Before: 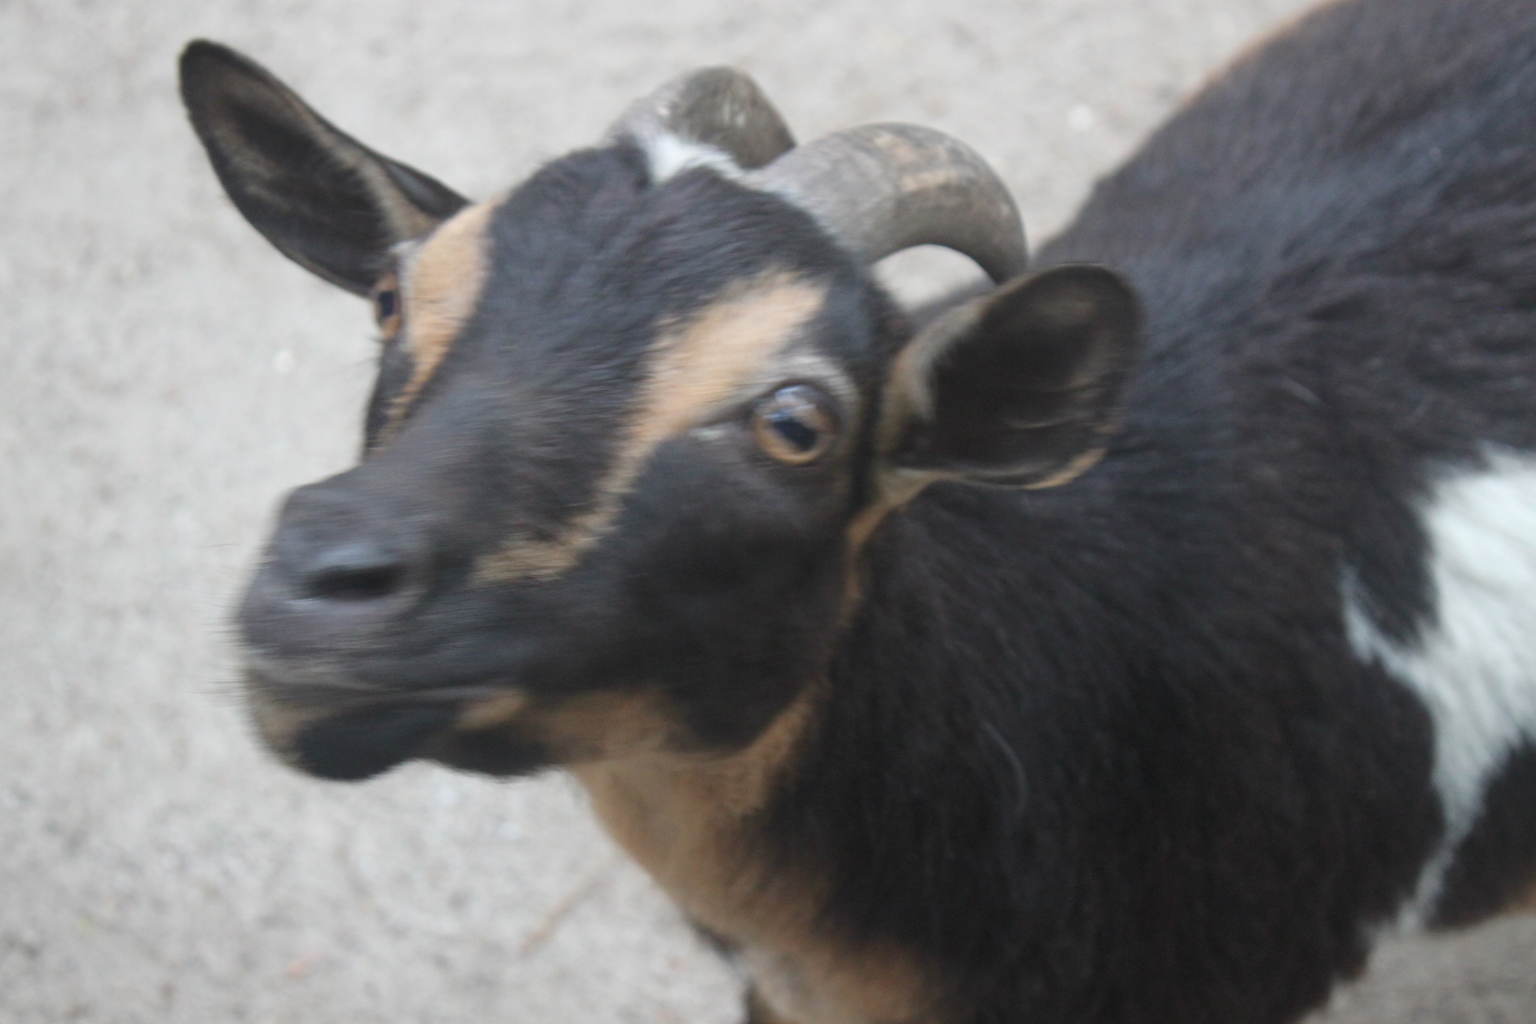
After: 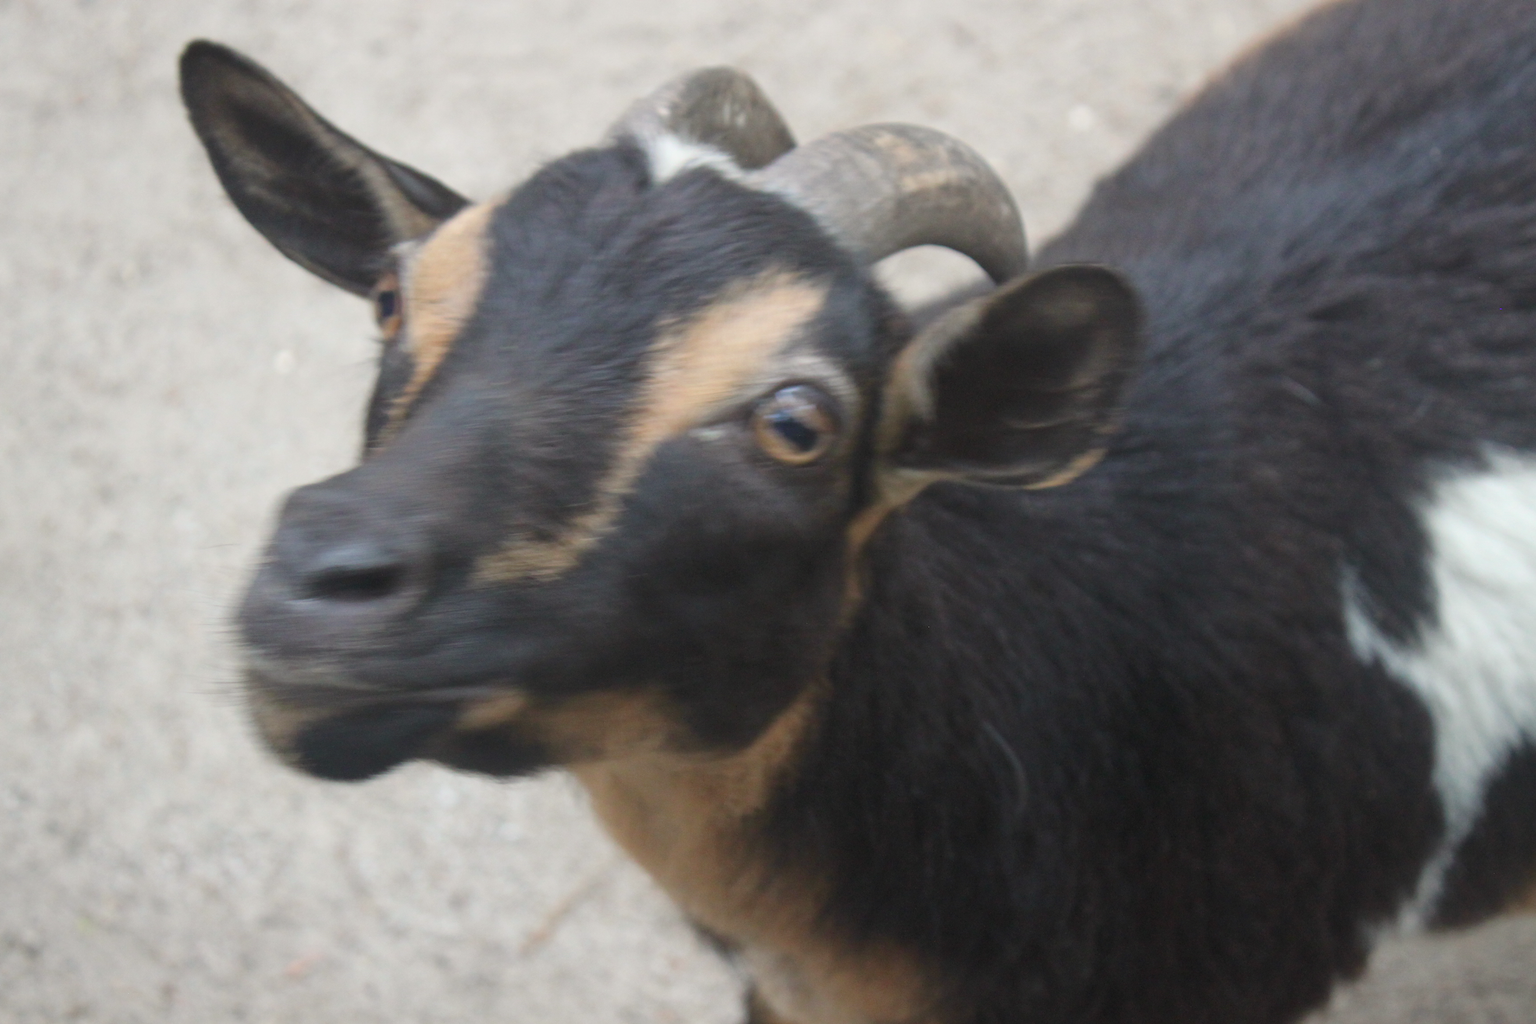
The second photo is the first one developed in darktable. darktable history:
color correction: highlights a* 0.549, highlights b* 2.86, saturation 1.1
